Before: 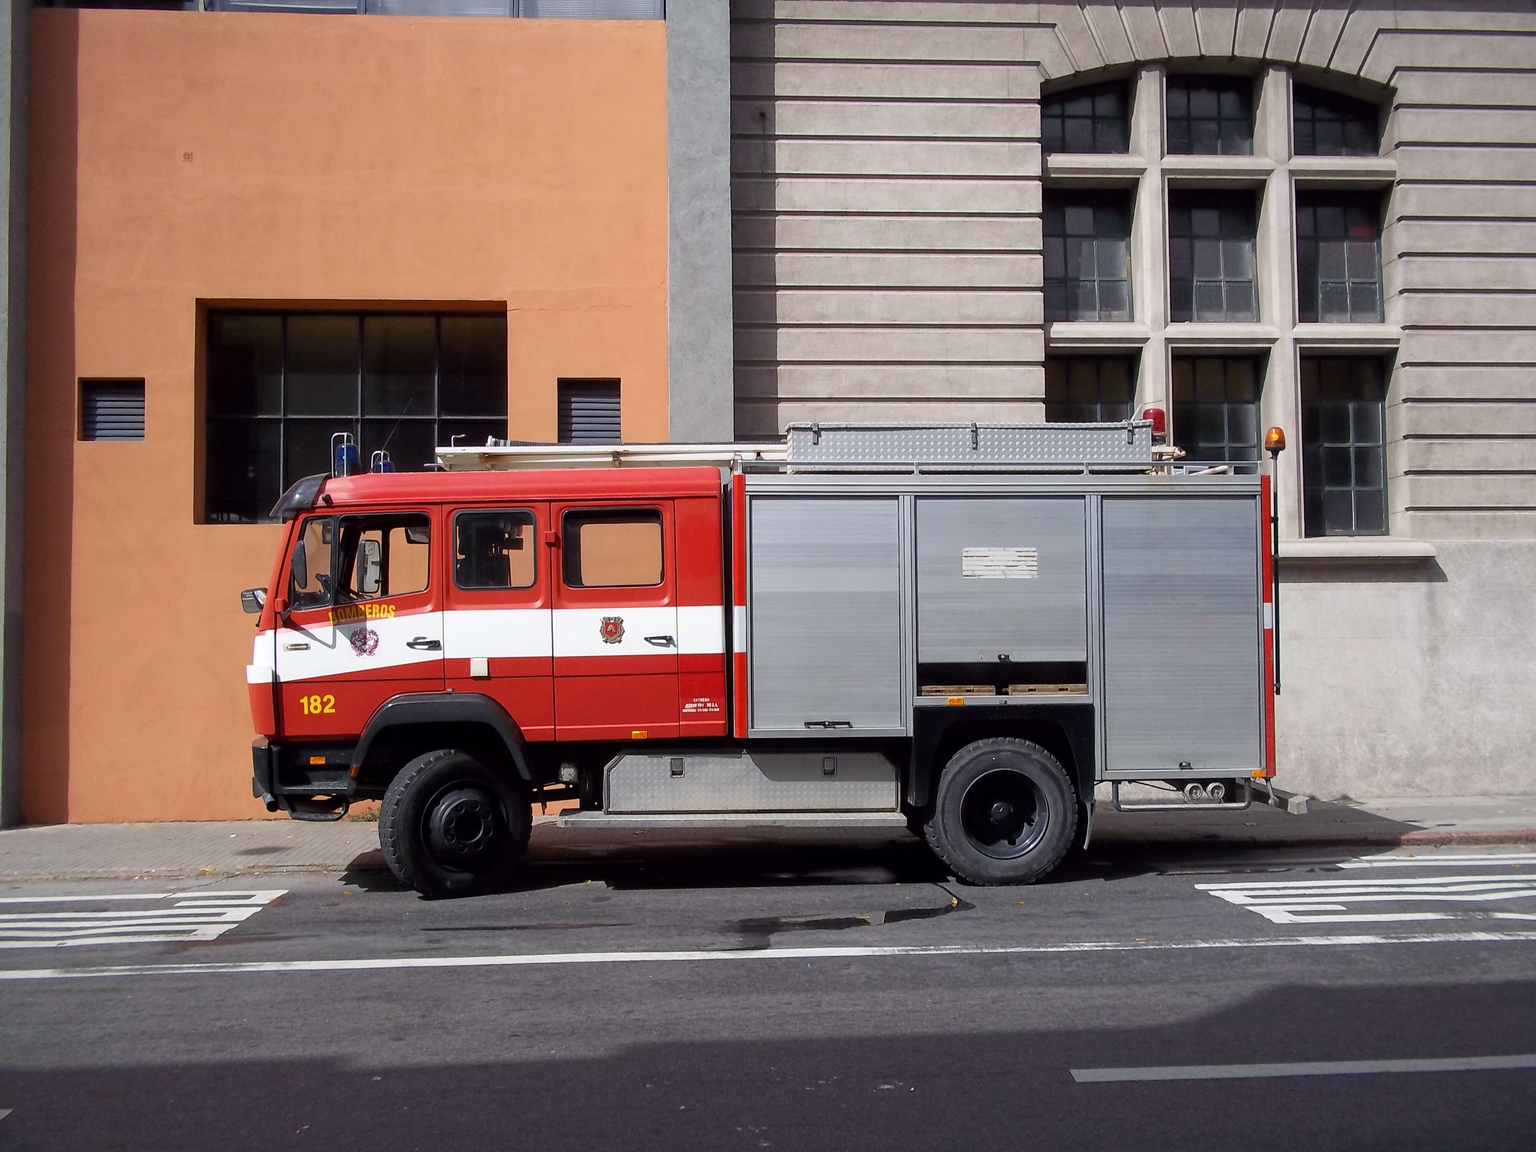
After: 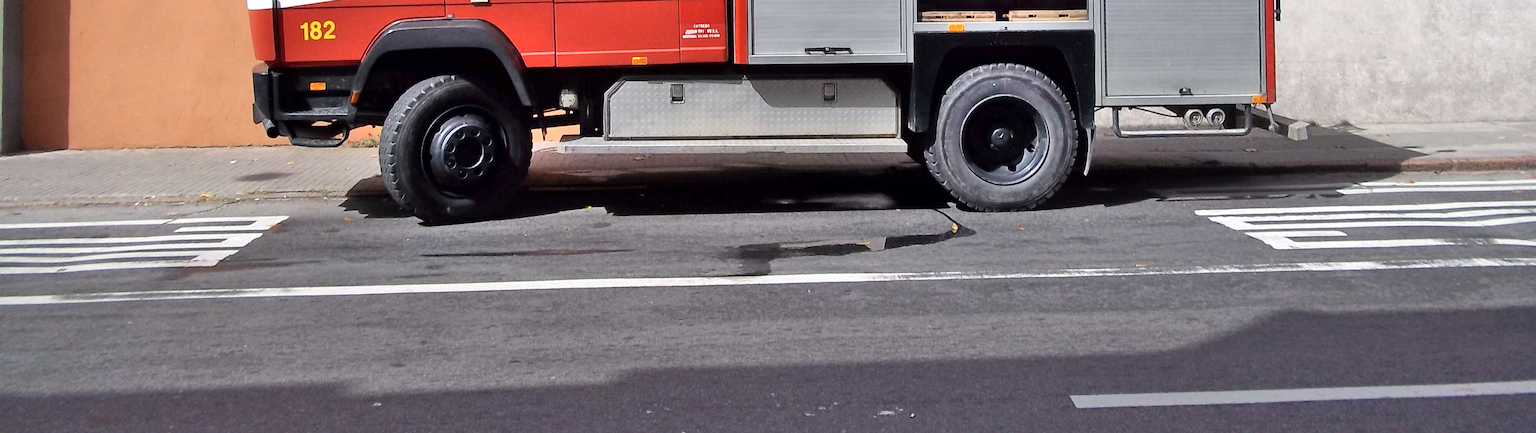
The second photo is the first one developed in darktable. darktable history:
shadows and highlights: radius 109.74, shadows 51.48, white point adjustment 9.08, highlights -6.09, soften with gaussian
crop and rotate: top 58.537%, bottom 3.838%
